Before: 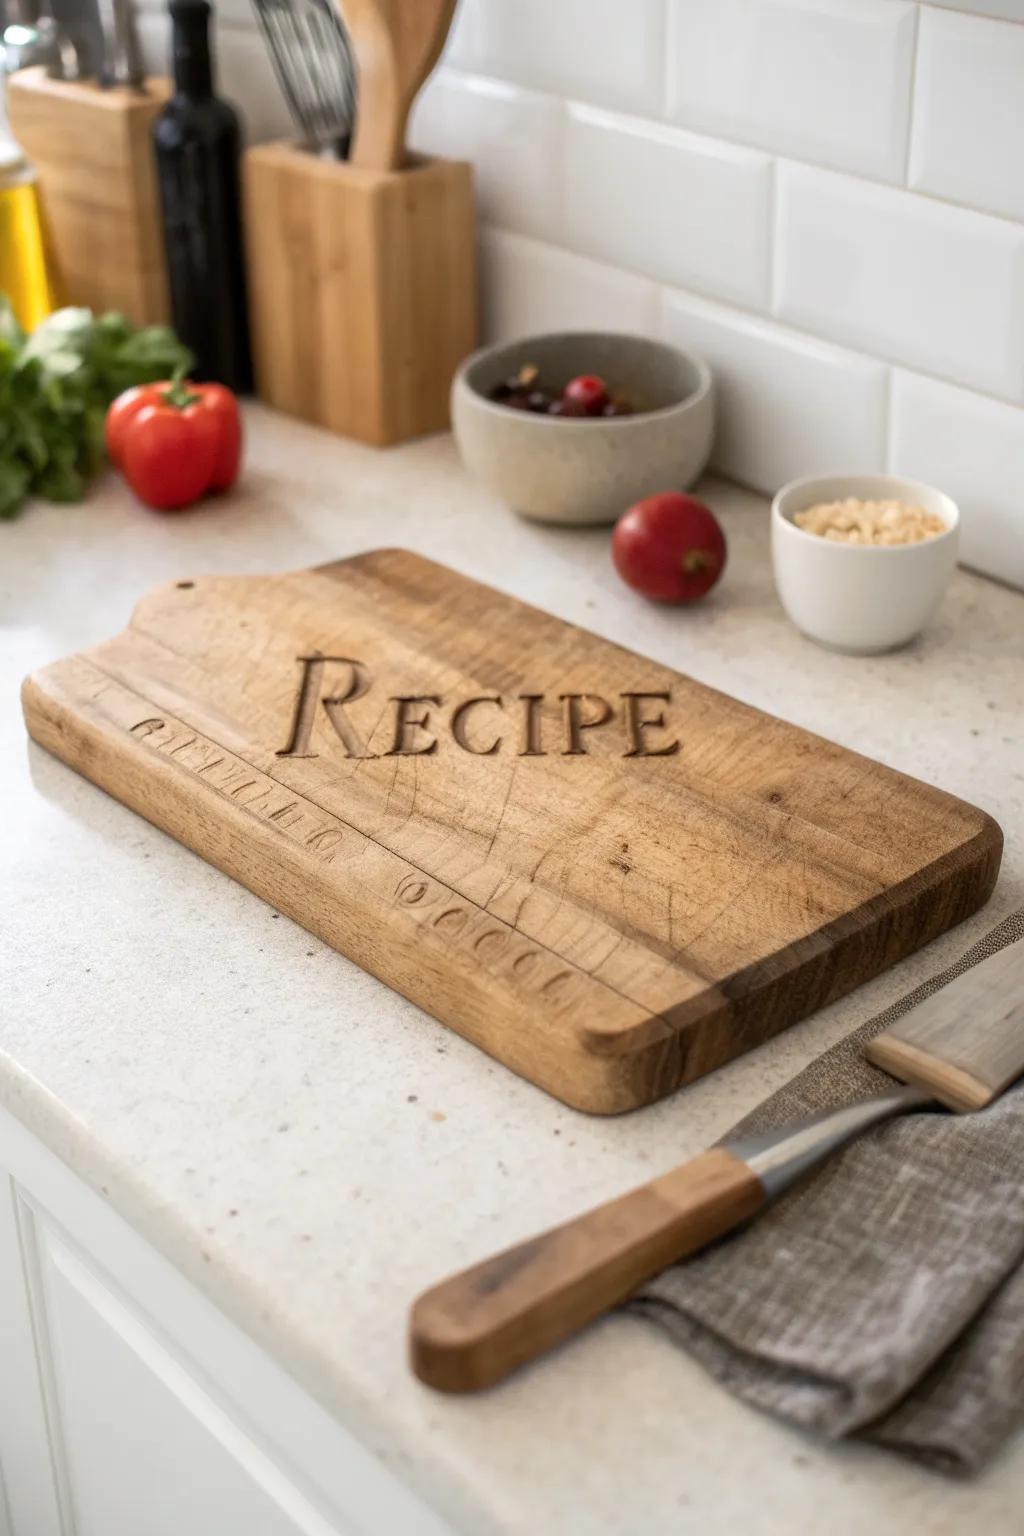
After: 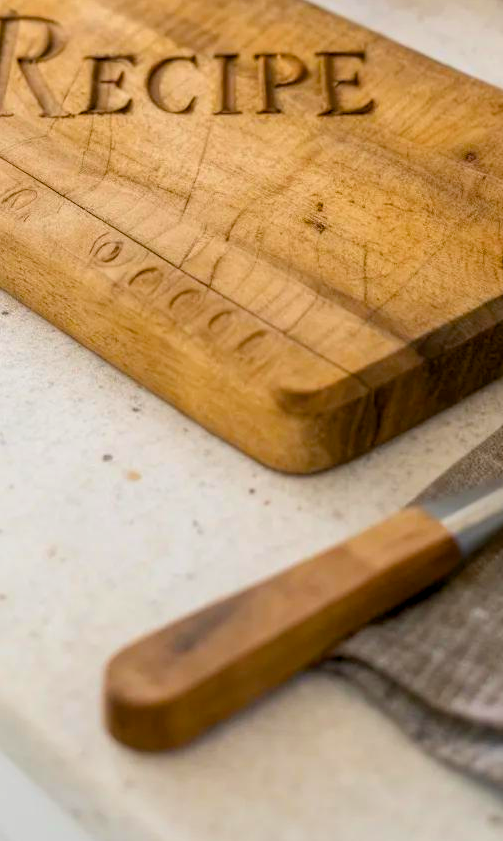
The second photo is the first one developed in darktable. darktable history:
crop: left 29.835%, top 41.736%, right 20.963%, bottom 3.501%
color balance rgb: global offset › luminance -0.509%, linear chroma grading › global chroma 14.525%, perceptual saturation grading › global saturation 25.118%, perceptual brilliance grading › global brilliance 1.612%, perceptual brilliance grading › highlights -3.852%
